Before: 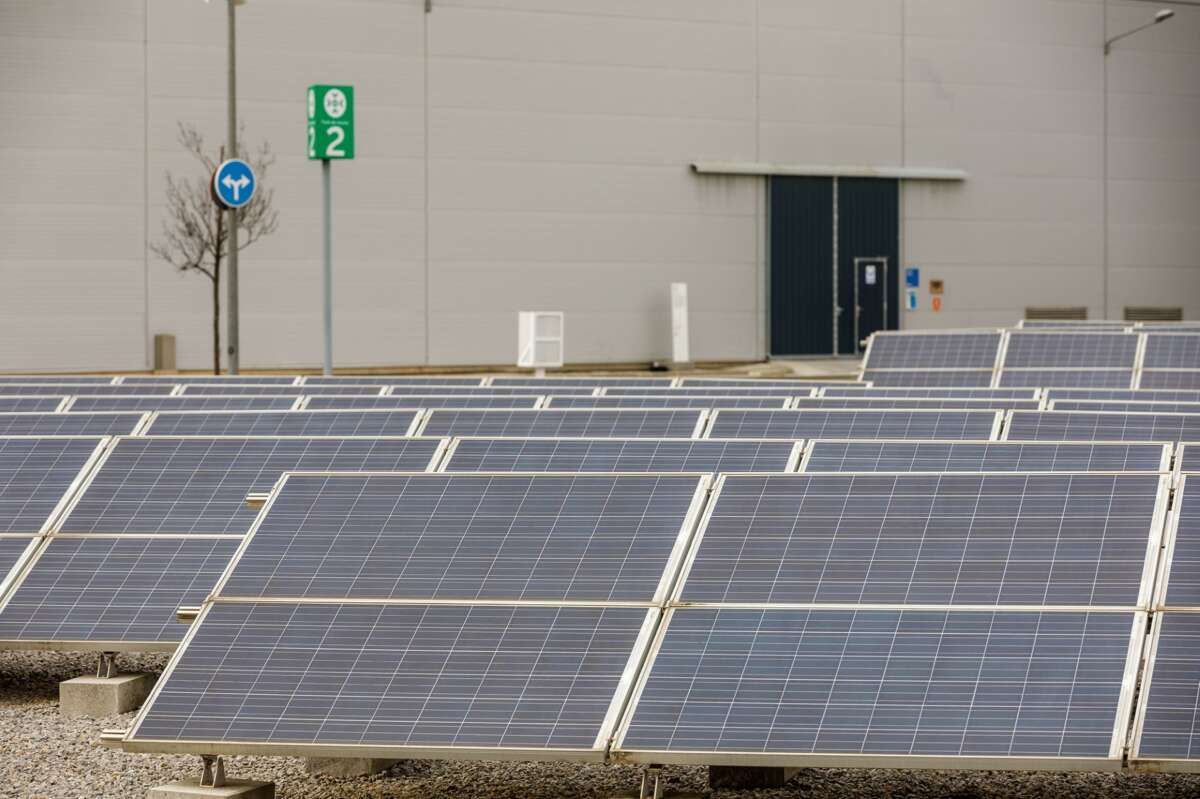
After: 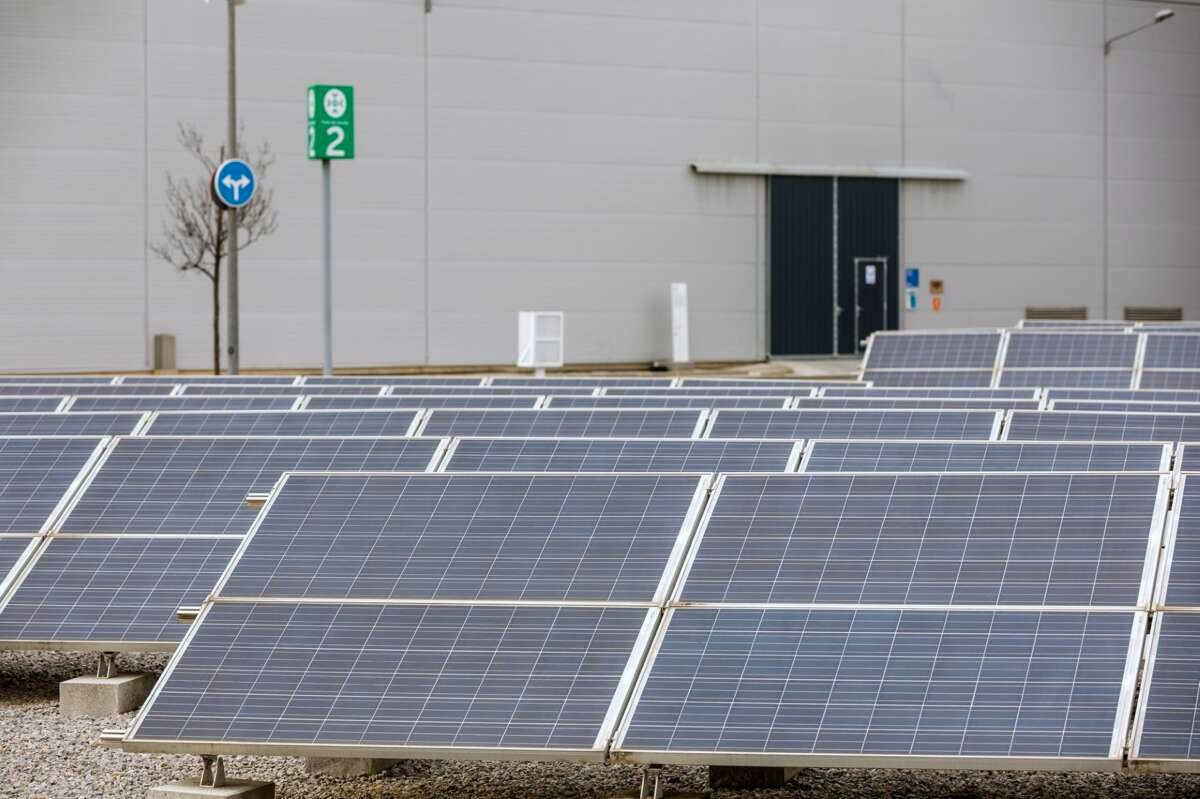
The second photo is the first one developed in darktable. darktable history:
color correction: highlights a* -0.772, highlights b* -8.92
contrast brightness saturation: contrast 0.1, brightness 0.02, saturation 0.02
